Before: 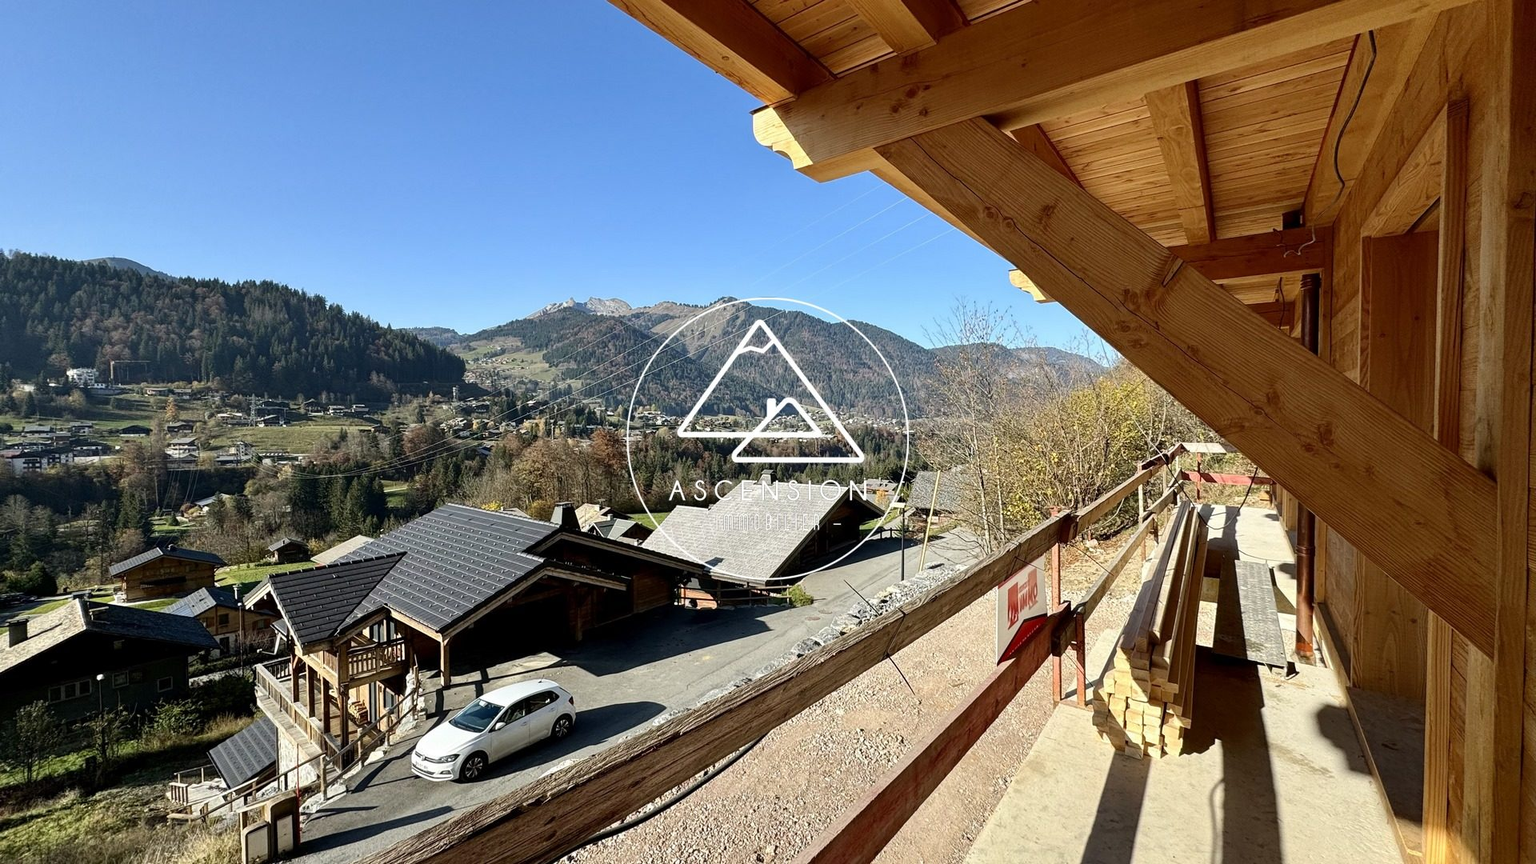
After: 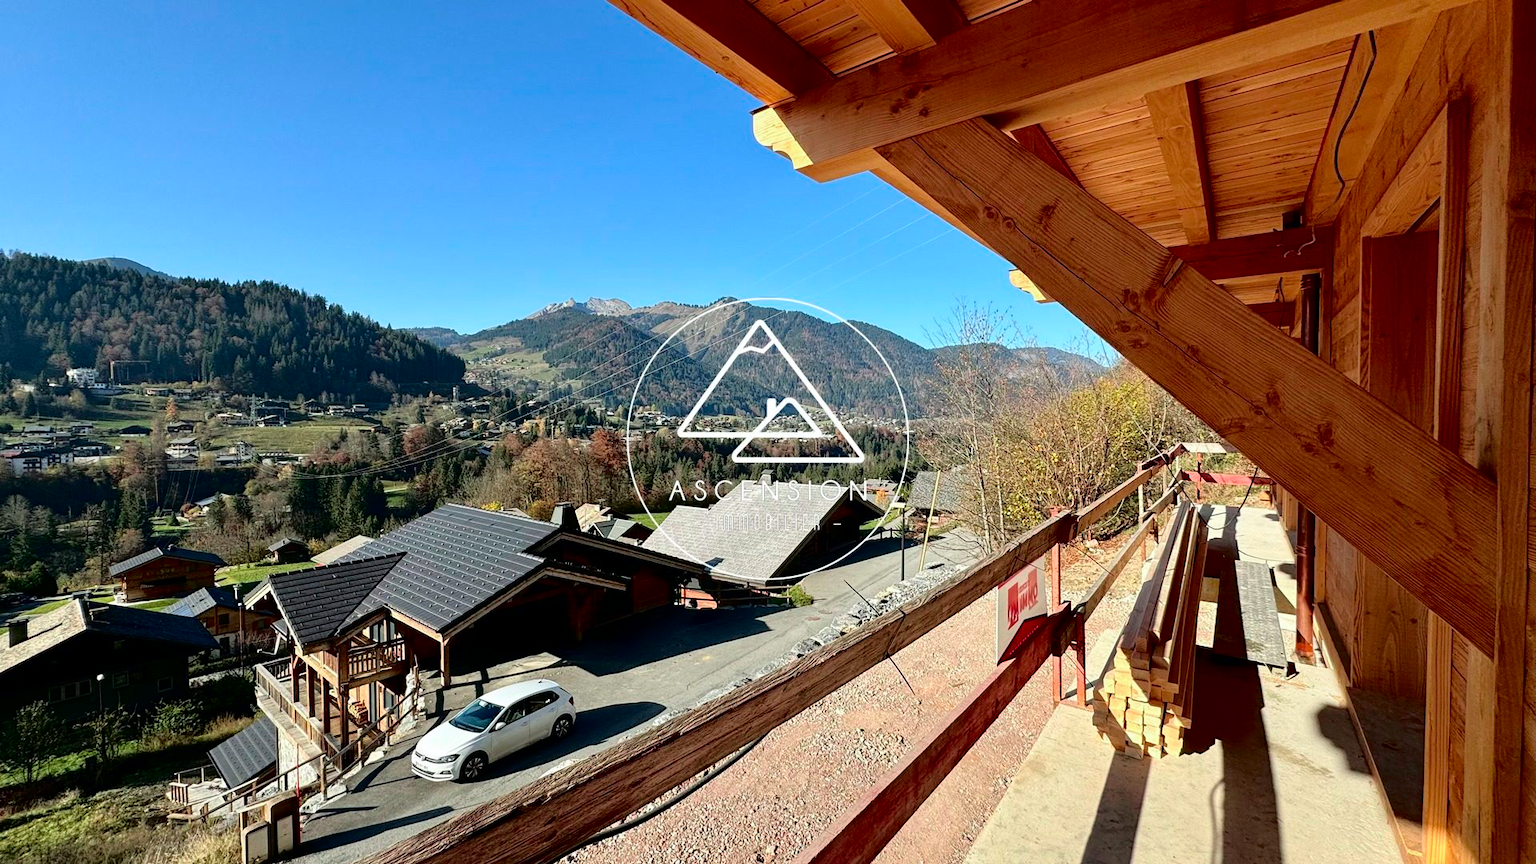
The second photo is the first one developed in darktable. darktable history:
tone curve: curves: ch0 [(0, 0) (0.126, 0.061) (0.362, 0.382) (0.498, 0.498) (0.706, 0.712) (1, 1)]; ch1 [(0, 0) (0.5, 0.497) (0.55, 0.578) (1, 1)]; ch2 [(0, 0) (0.44, 0.424) (0.489, 0.486) (0.537, 0.538) (1, 1)], color space Lab, independent channels, preserve colors none
